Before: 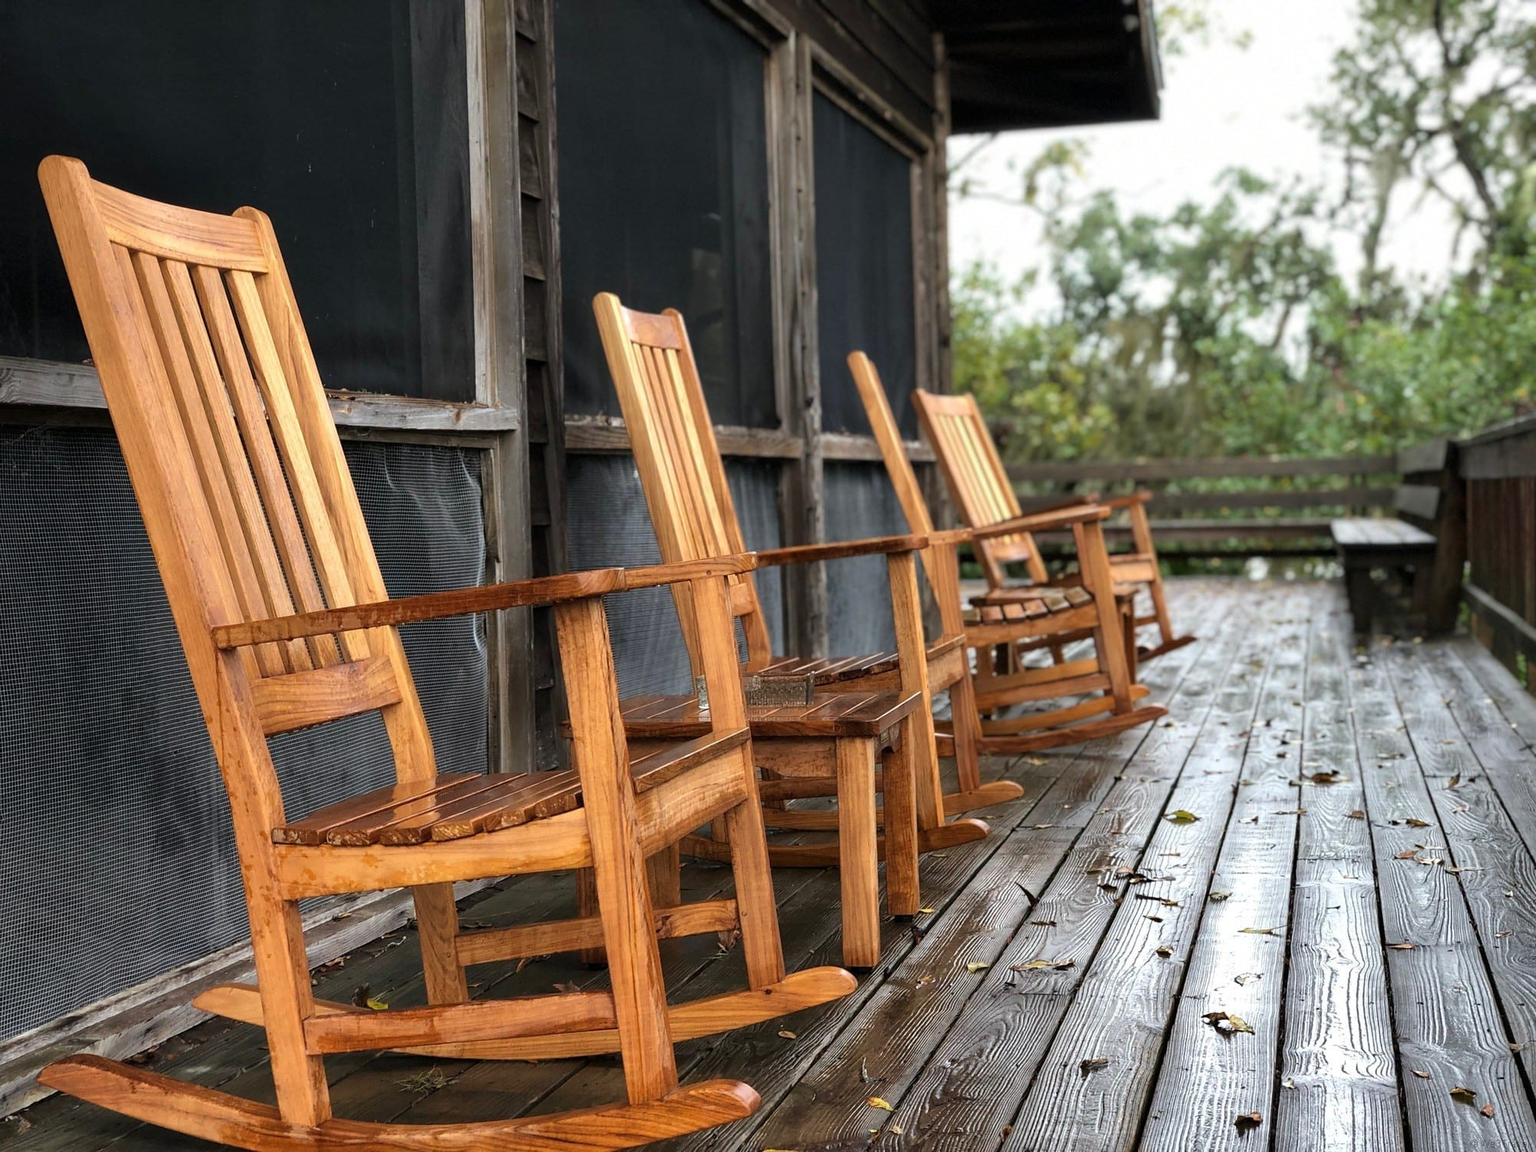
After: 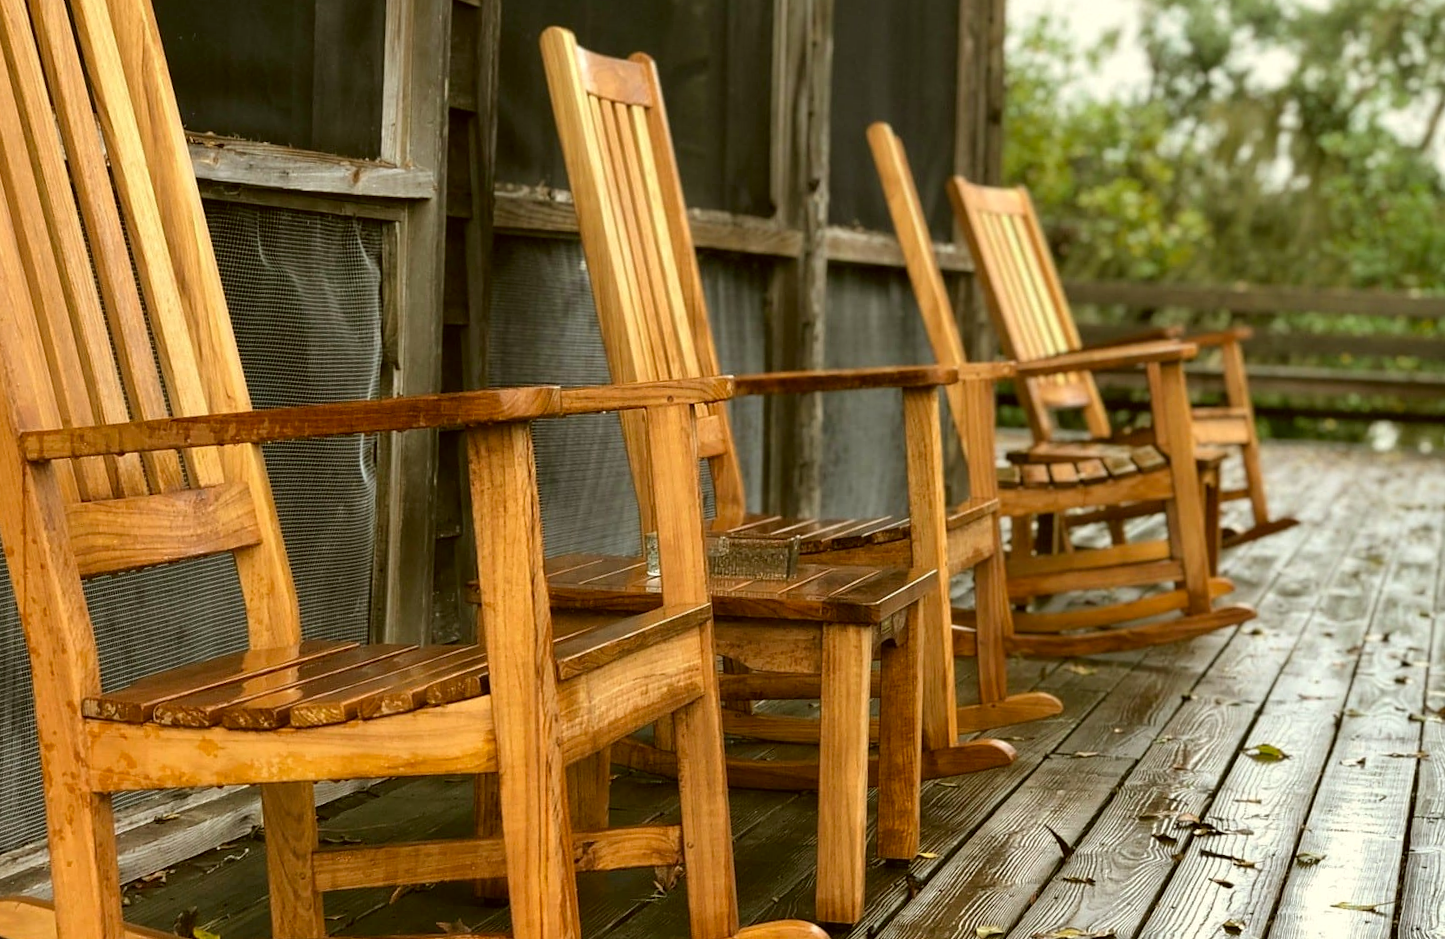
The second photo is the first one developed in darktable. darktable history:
crop and rotate: angle -3.37°, left 9.79%, top 20.73%, right 12.42%, bottom 11.82%
color correction: highlights a* -1.43, highlights b* 10.12, shadows a* 0.395, shadows b* 19.35
